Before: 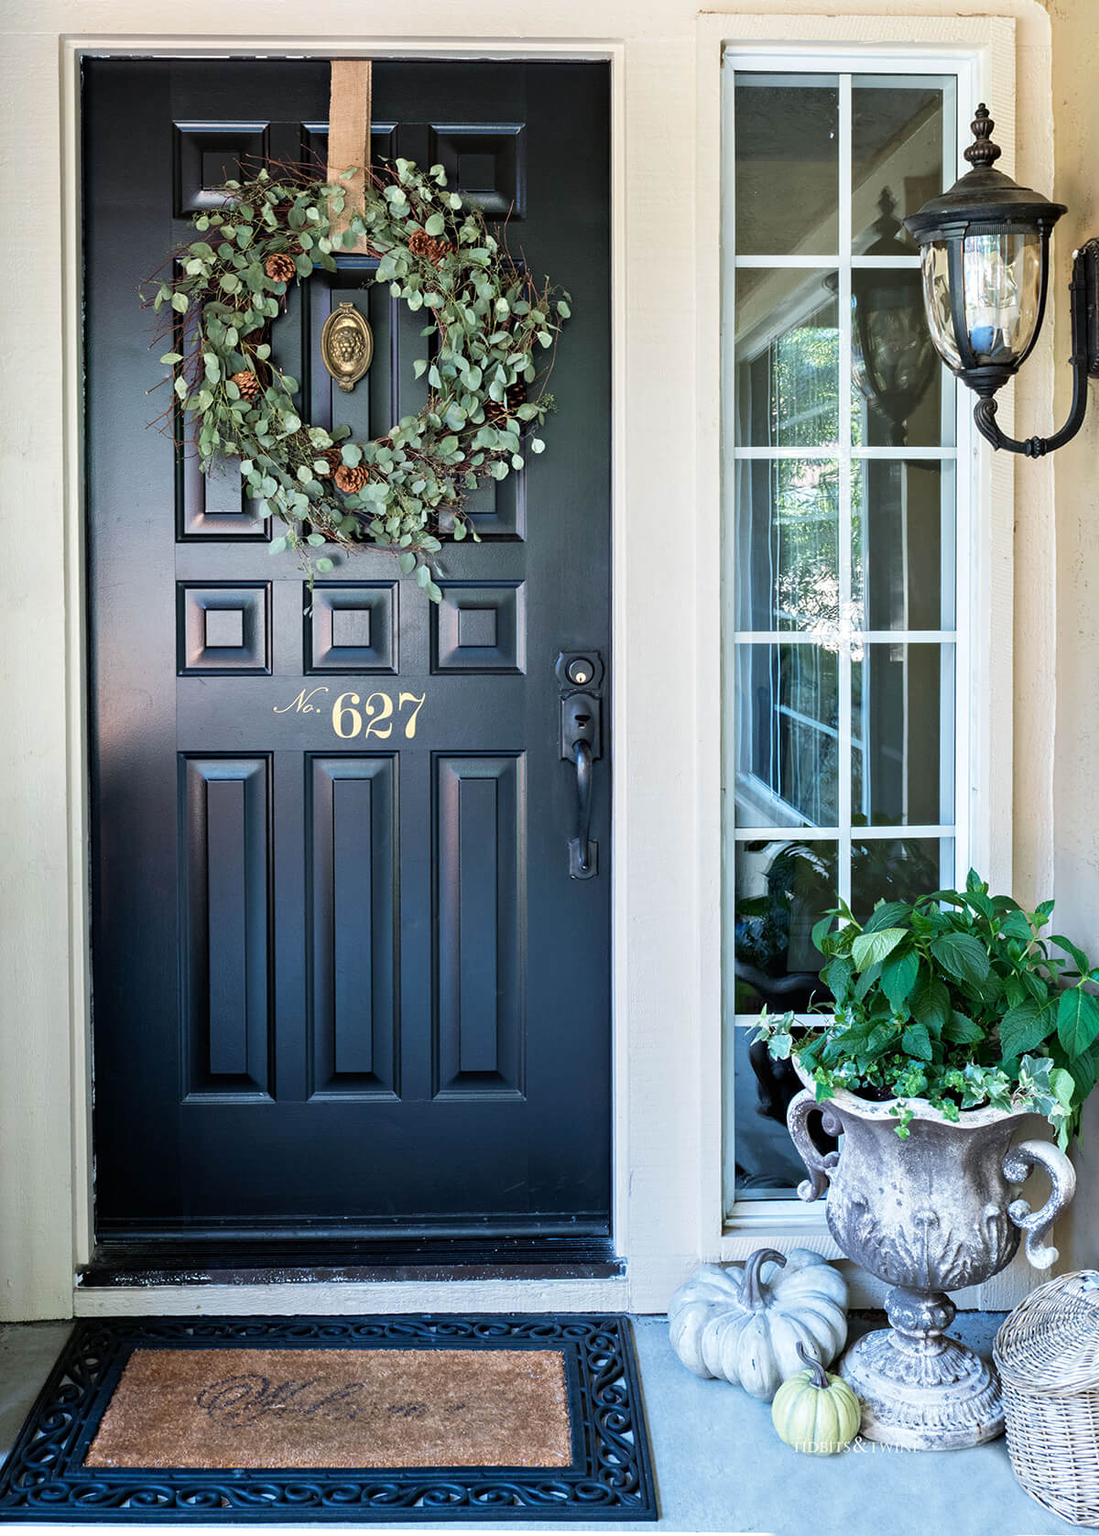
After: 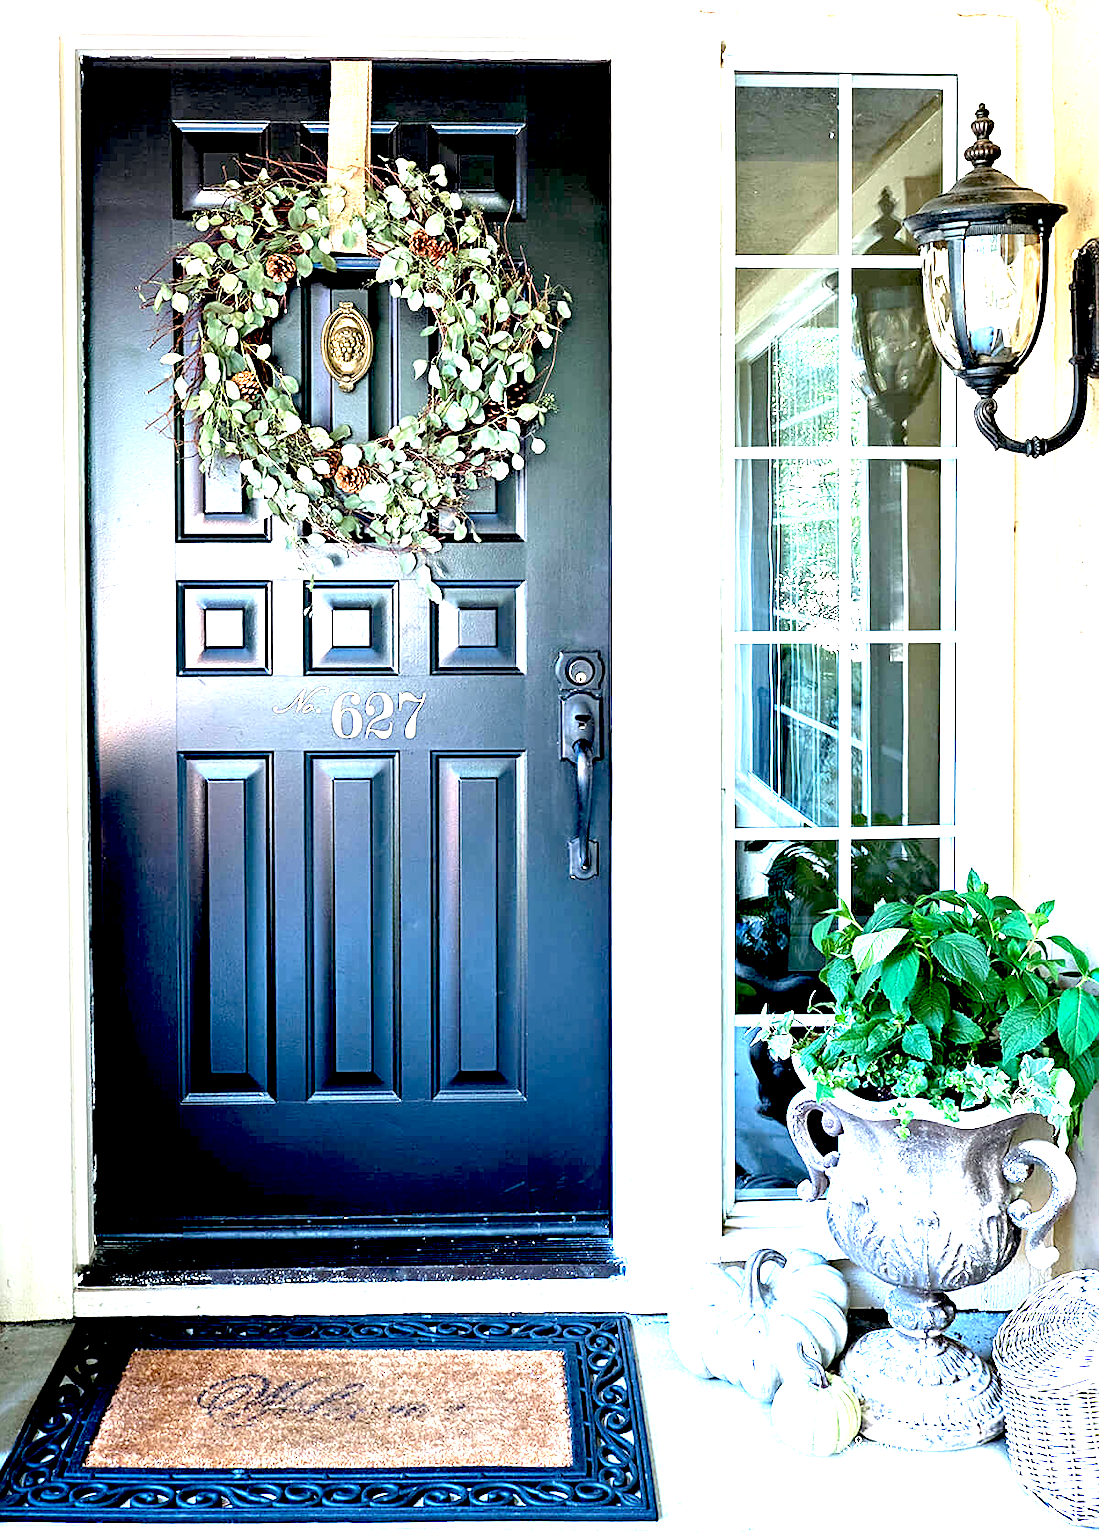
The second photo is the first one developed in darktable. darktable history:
sharpen: on, module defaults
exposure: black level correction 0.016, exposure 1.774 EV, compensate highlight preservation false
